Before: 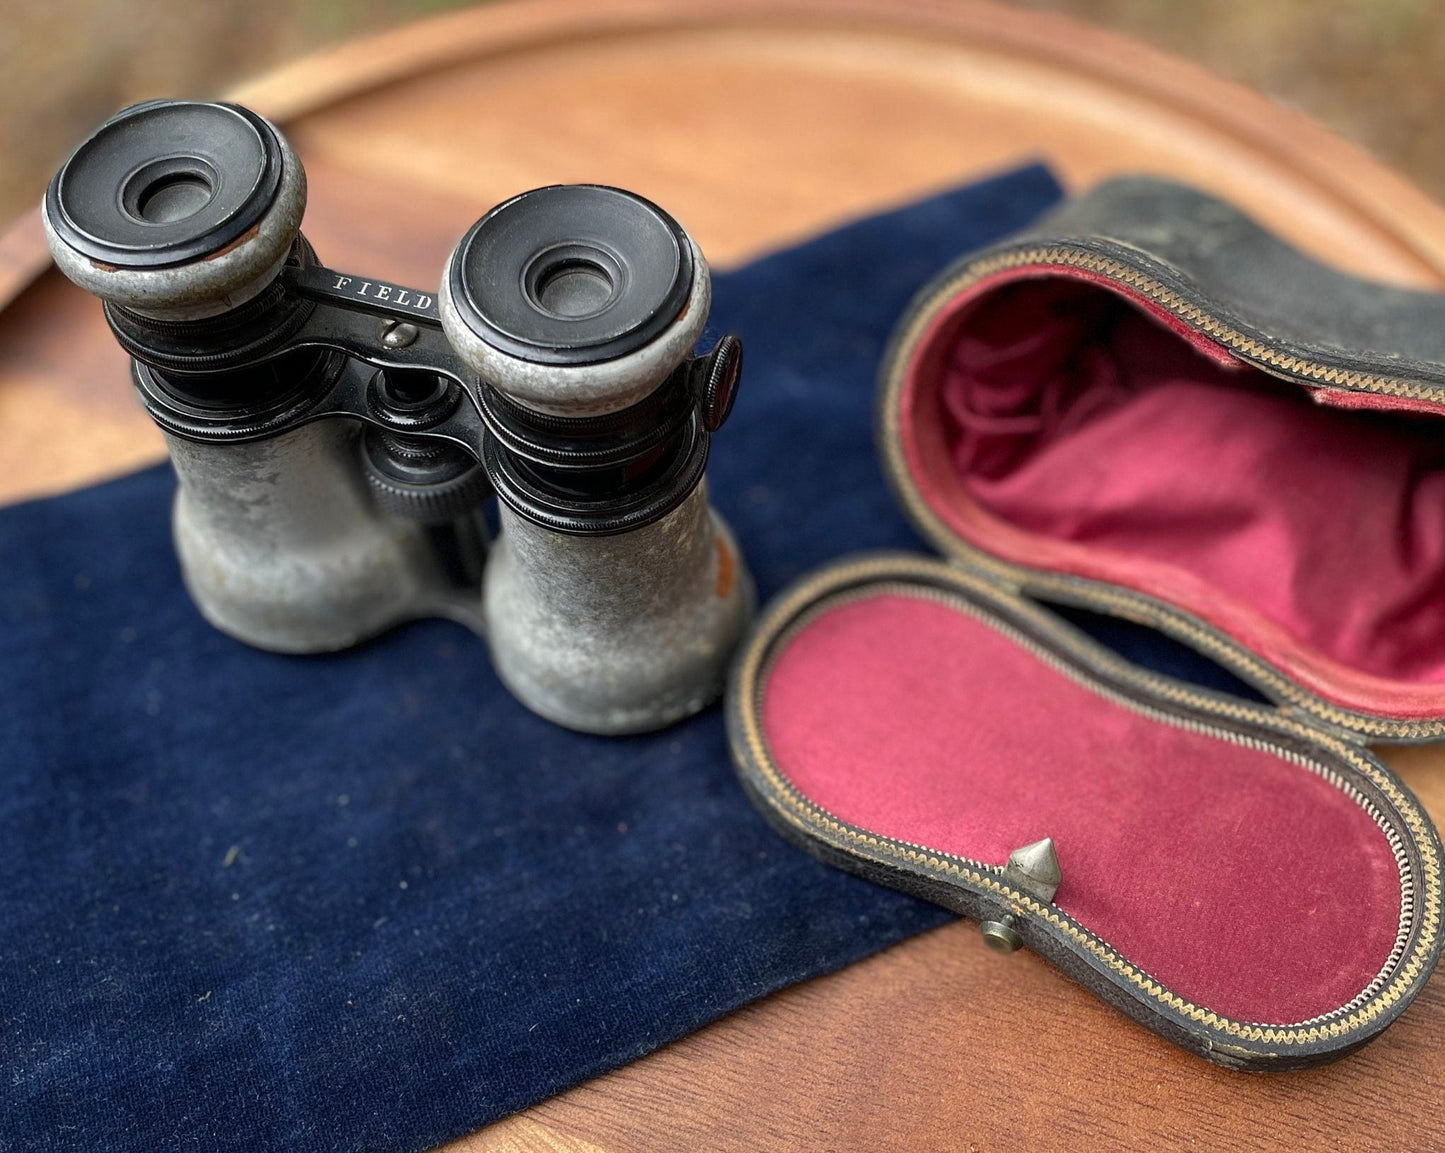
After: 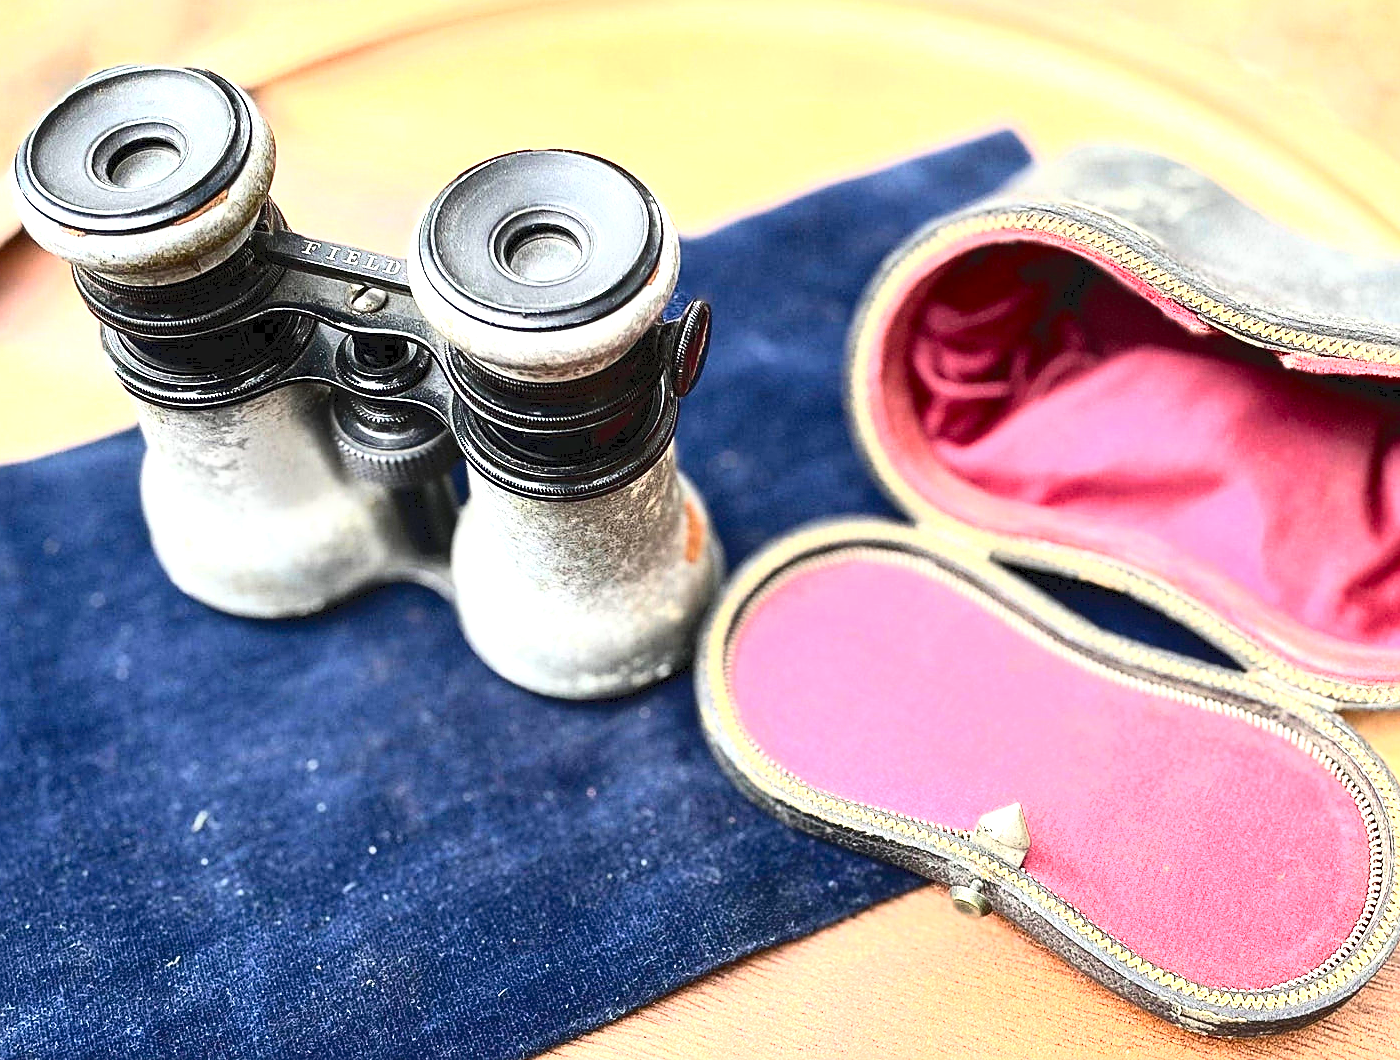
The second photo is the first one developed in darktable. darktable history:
exposure: exposure 2 EV, compensate exposure bias true, compensate highlight preservation false
sharpen: on, module defaults
tone curve: curves: ch0 [(0, 0) (0.003, 0.082) (0.011, 0.082) (0.025, 0.088) (0.044, 0.088) (0.069, 0.093) (0.1, 0.101) (0.136, 0.109) (0.177, 0.129) (0.224, 0.155) (0.277, 0.214) (0.335, 0.289) (0.399, 0.378) (0.468, 0.476) (0.543, 0.589) (0.623, 0.713) (0.709, 0.826) (0.801, 0.908) (0.898, 0.98) (1, 1)], color space Lab, independent channels, preserve colors none
crop: left 2.168%, top 3.103%, right 0.92%, bottom 4.925%
tone equalizer: edges refinement/feathering 500, mask exposure compensation -1.57 EV, preserve details no
